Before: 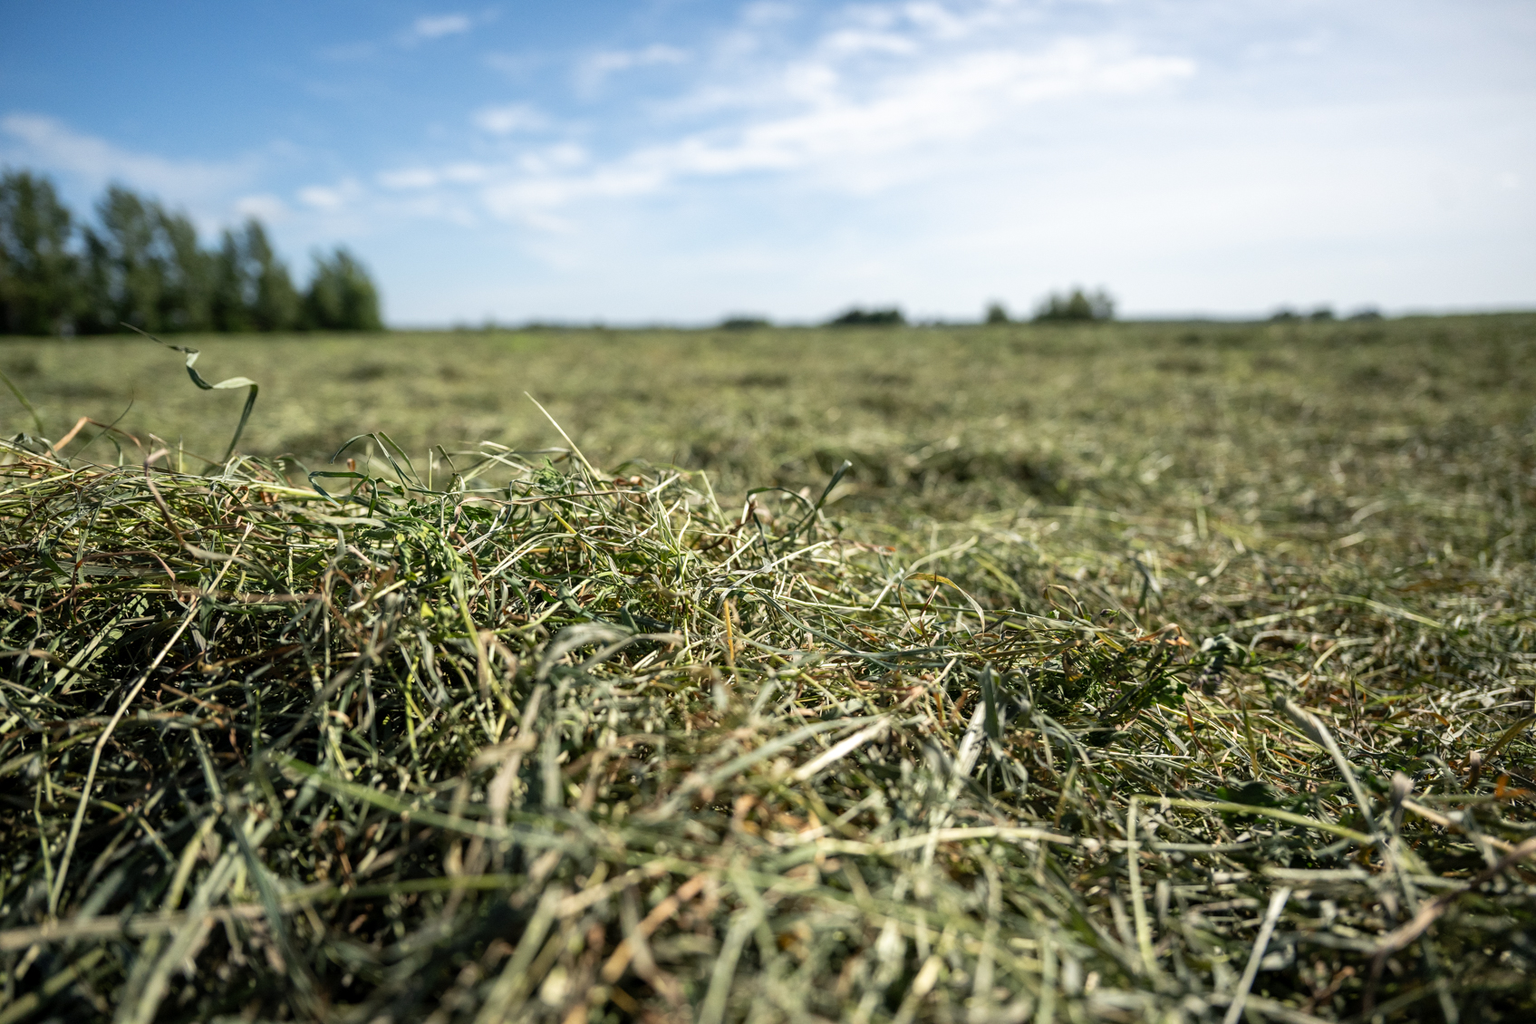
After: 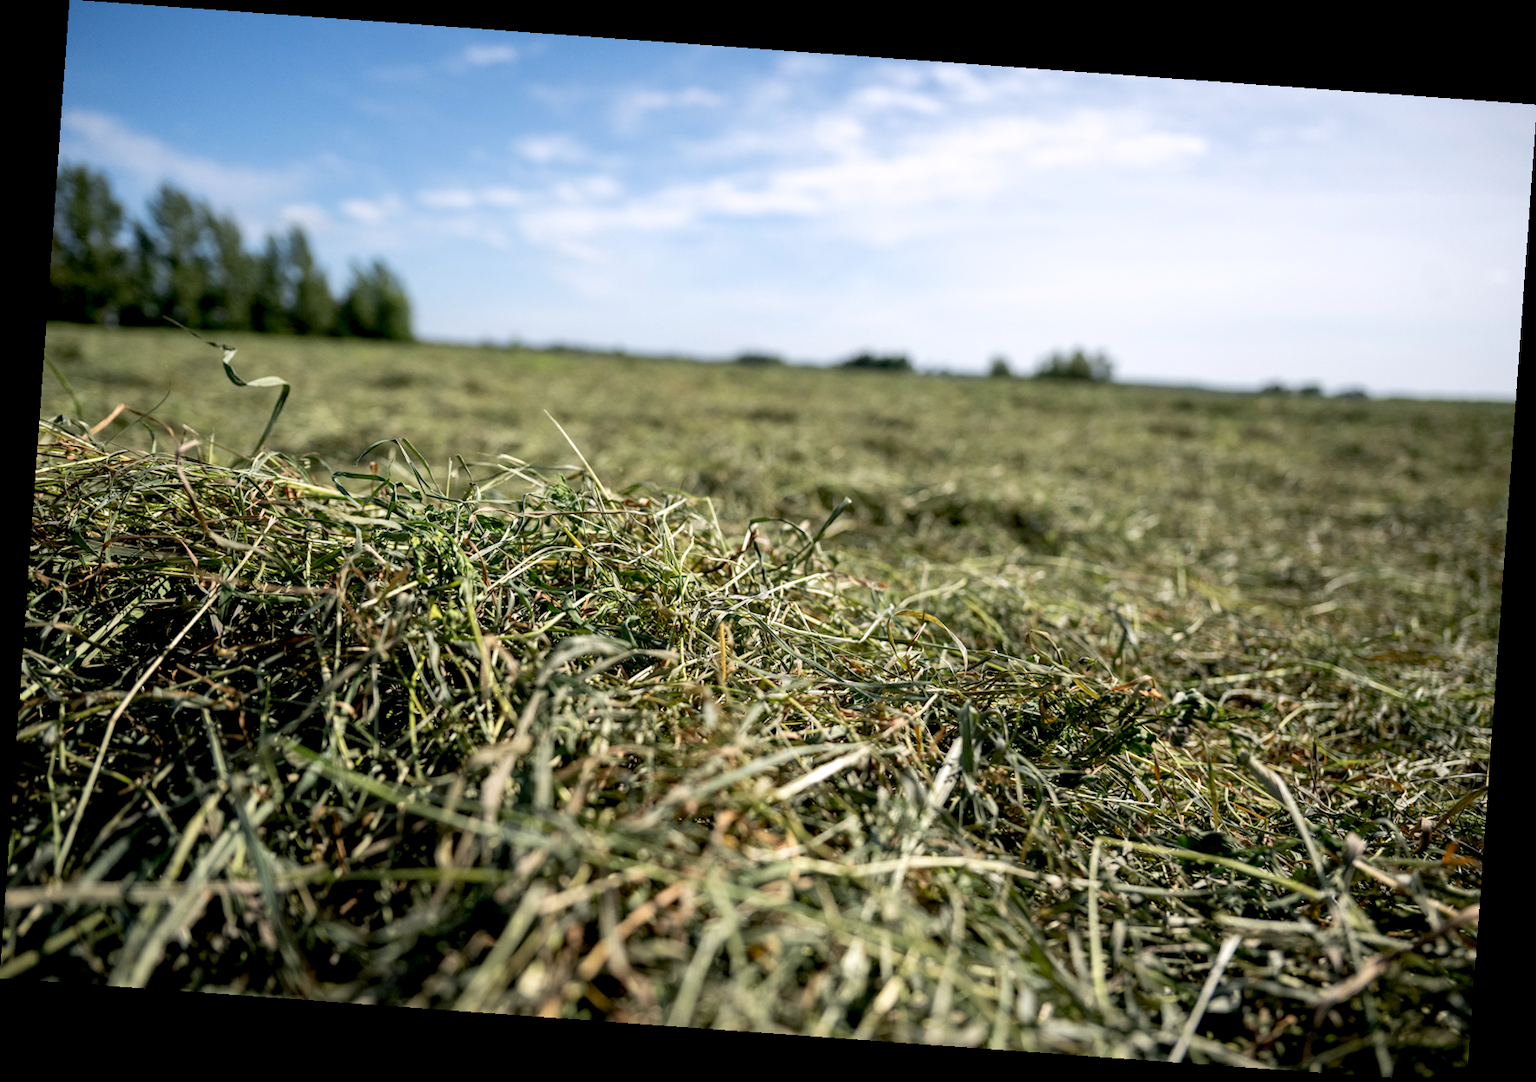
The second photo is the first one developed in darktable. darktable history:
rotate and perspective: rotation 4.1°, automatic cropping off
white balance: red 1.009, blue 1.027
exposure: black level correction 0.009, exposure 0.014 EV, compensate highlight preservation false
